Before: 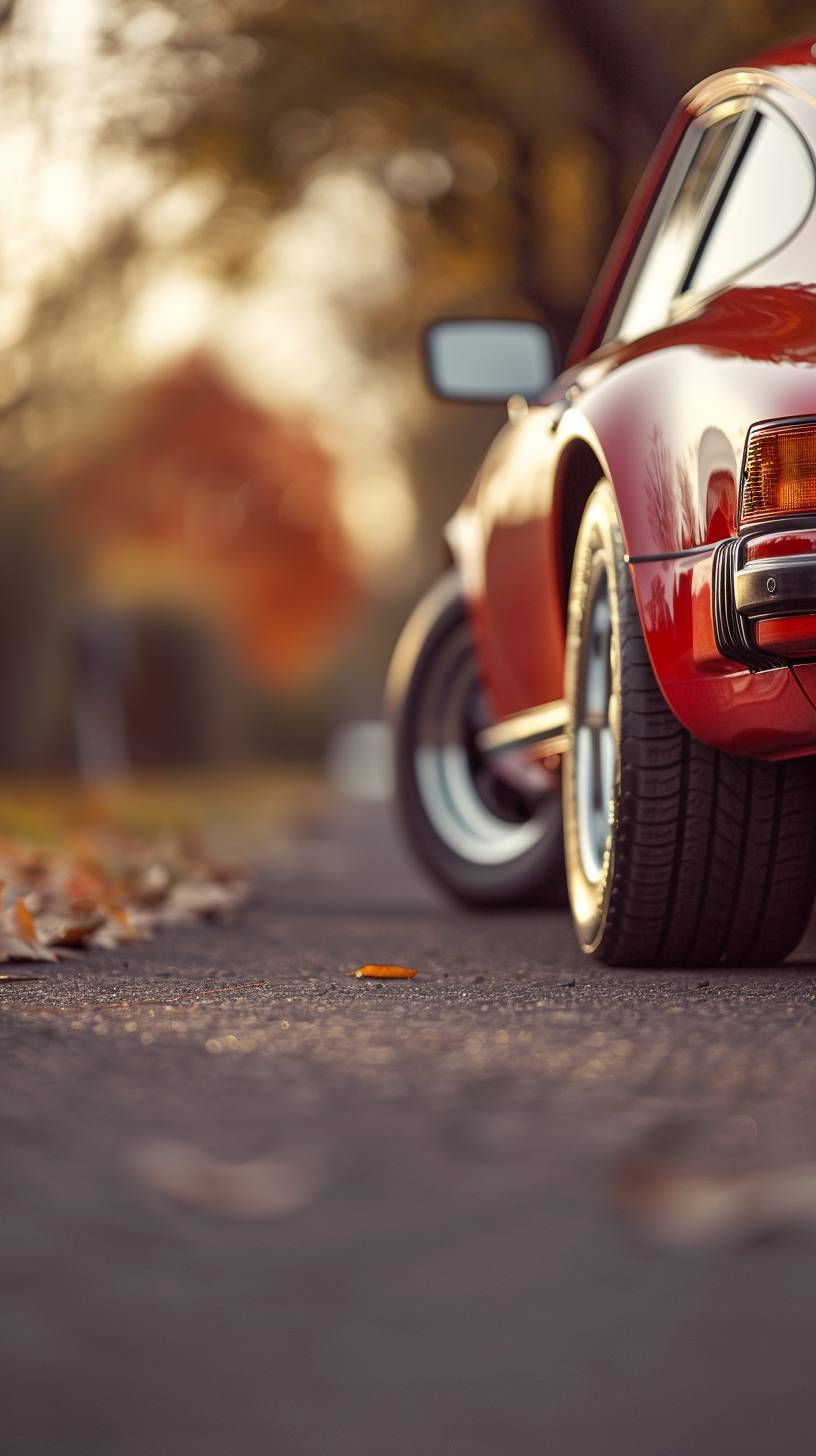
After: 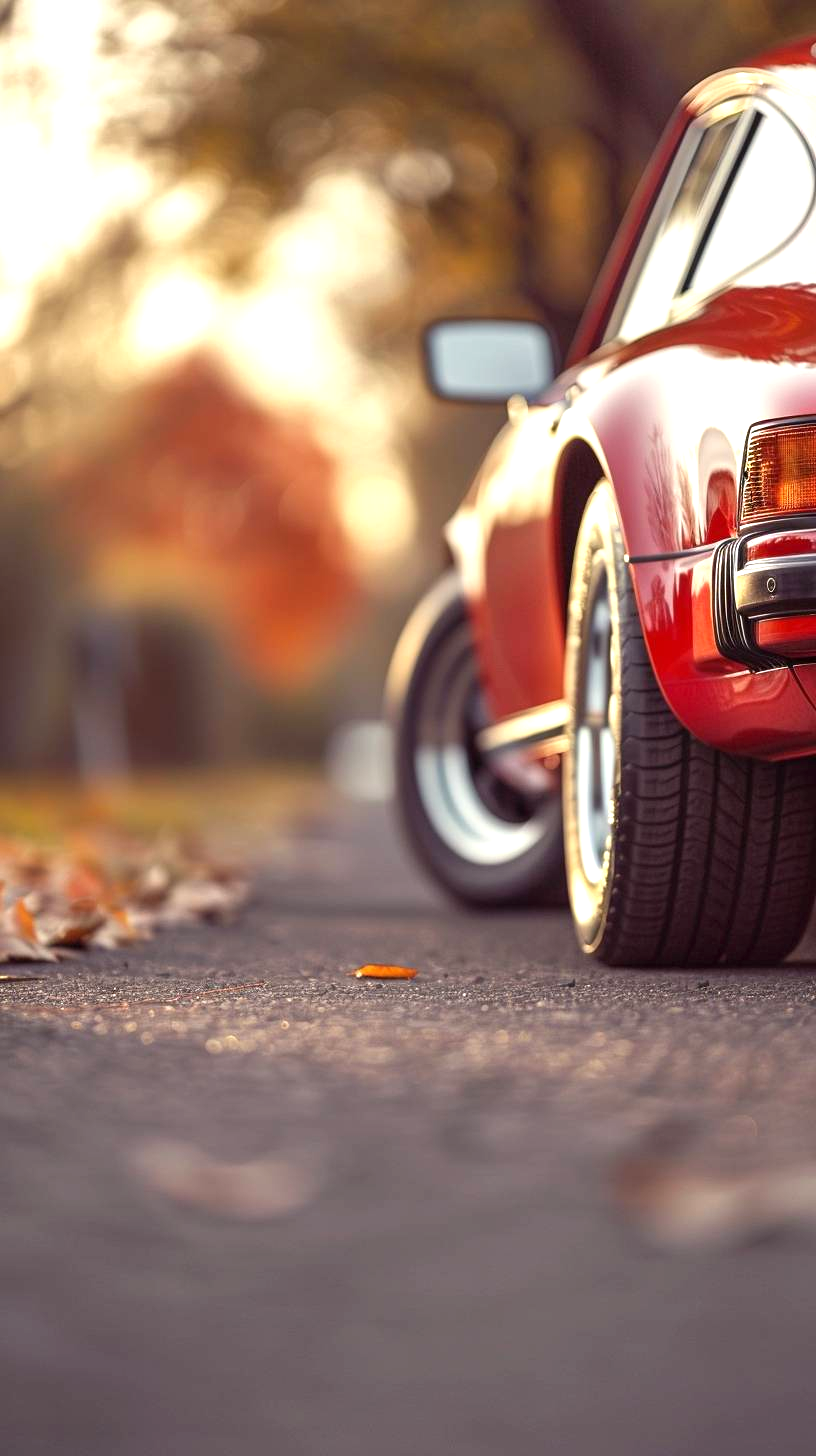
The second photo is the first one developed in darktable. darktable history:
exposure: exposure 0.766 EV, compensate highlight preservation false
